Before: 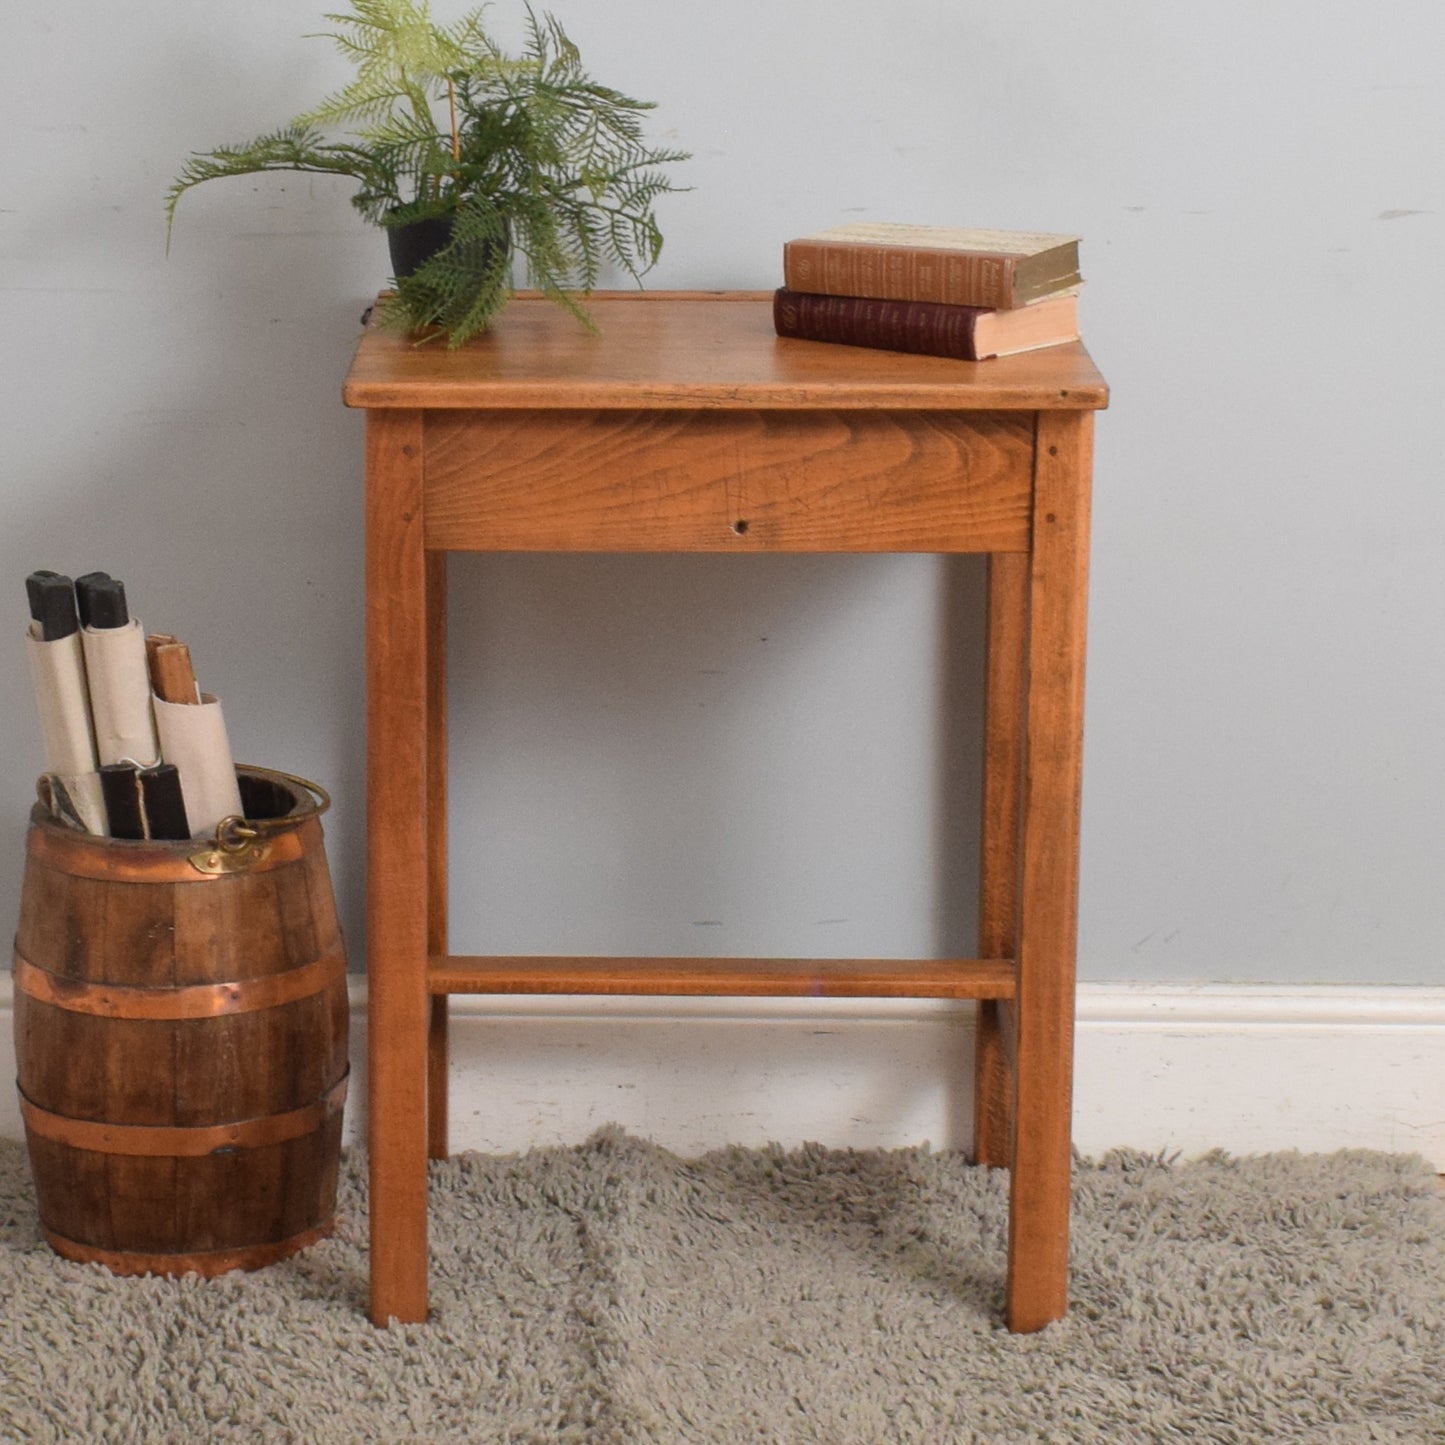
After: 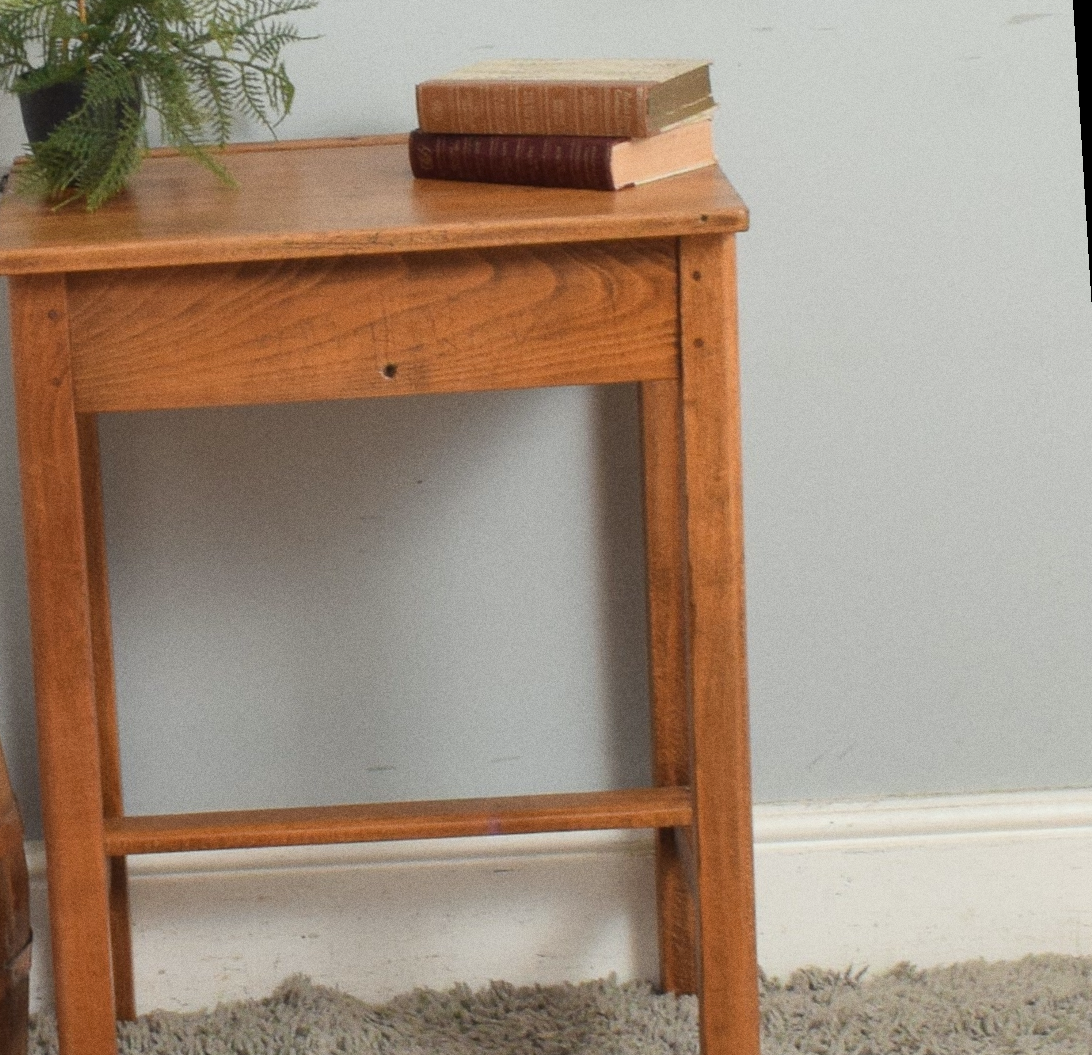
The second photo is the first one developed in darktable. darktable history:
color correction: highlights a* -2.68, highlights b* 2.57
rotate and perspective: rotation -3.52°, crop left 0.036, crop right 0.964, crop top 0.081, crop bottom 0.919
haze removal: strength -0.05
grain: coarseness 0.47 ISO
crop: left 23.095%, top 5.827%, bottom 11.854%
